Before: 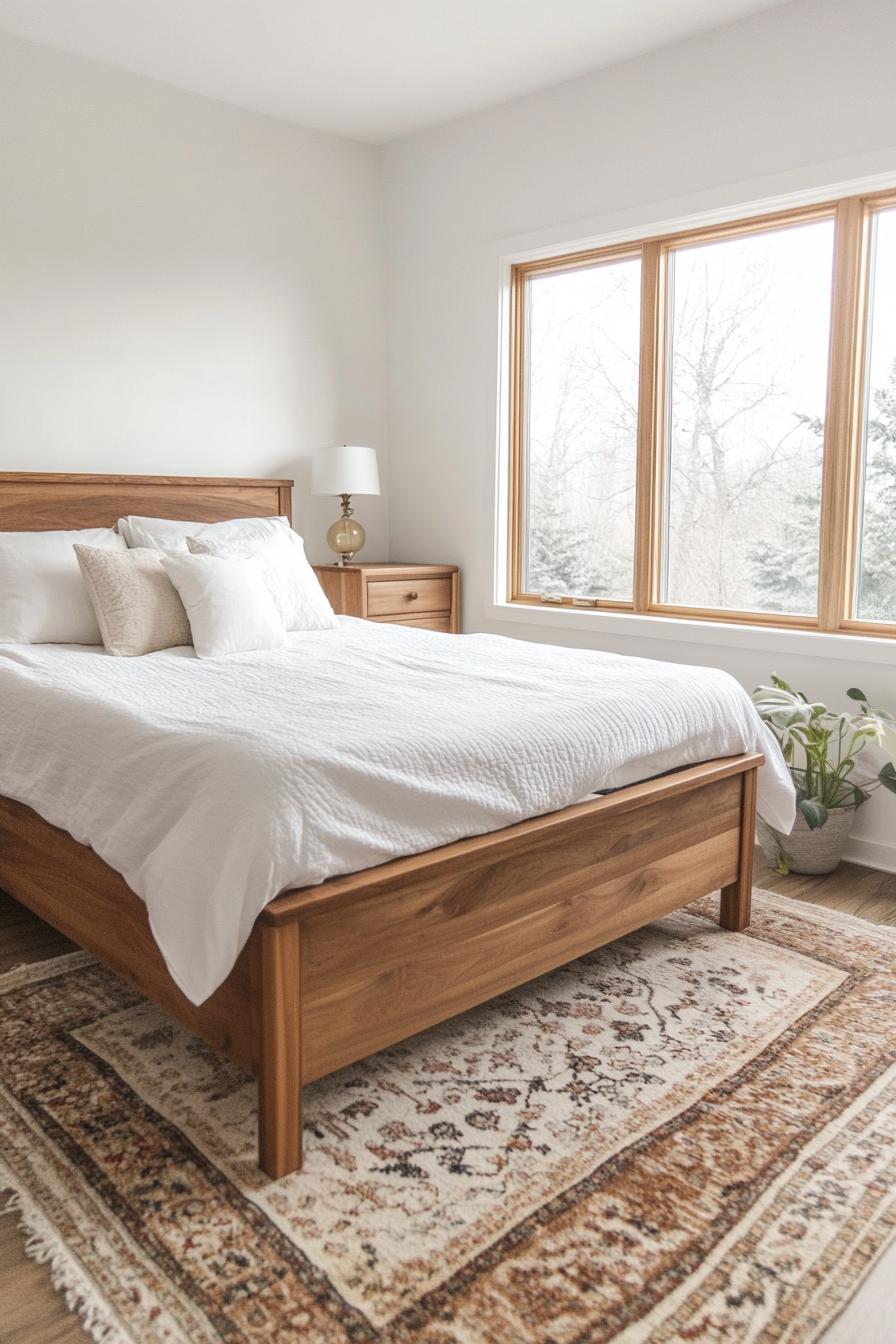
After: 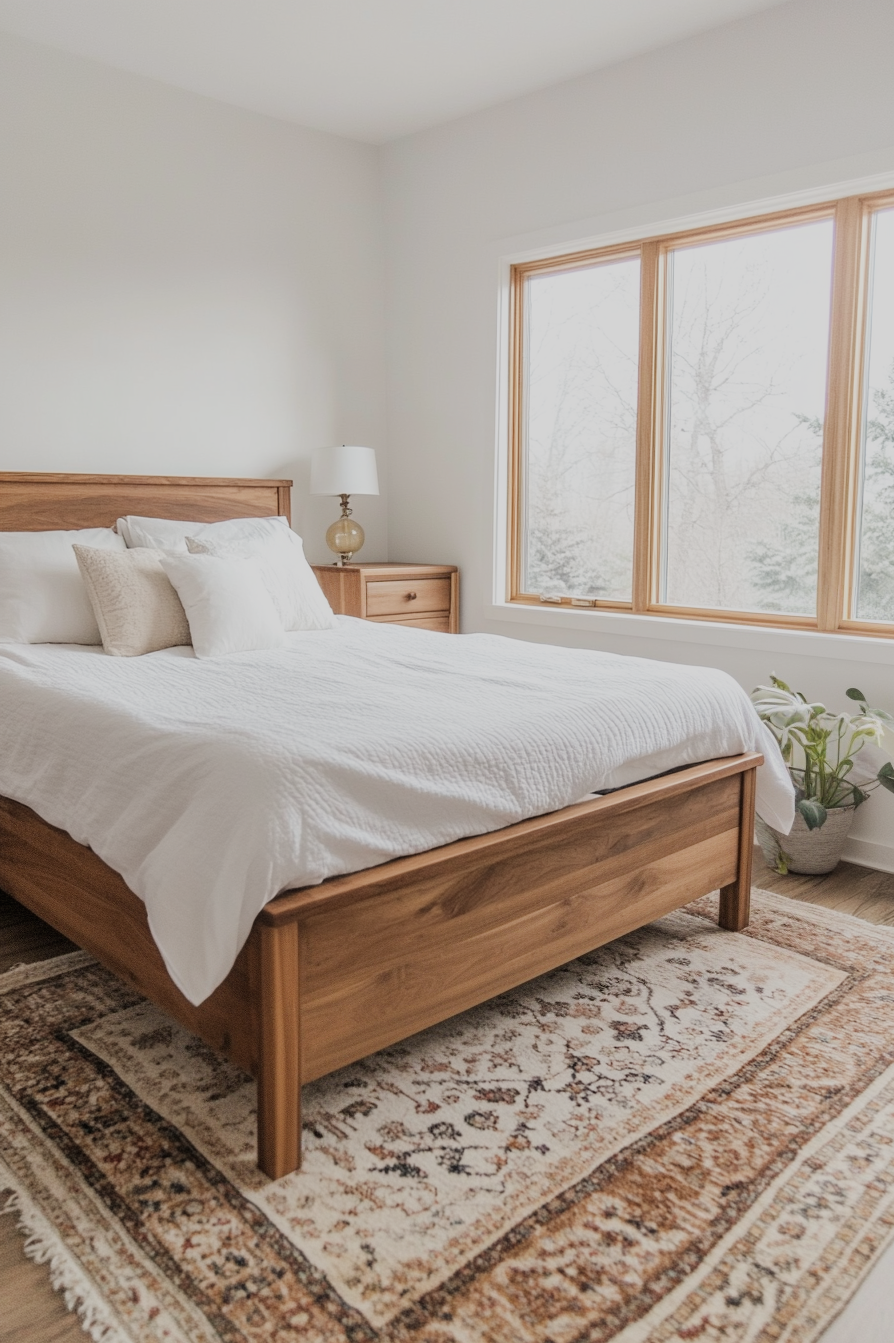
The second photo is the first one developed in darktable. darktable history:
crop and rotate: left 0.126%
filmic rgb: black relative exposure -7.65 EV, white relative exposure 4.56 EV, hardness 3.61
